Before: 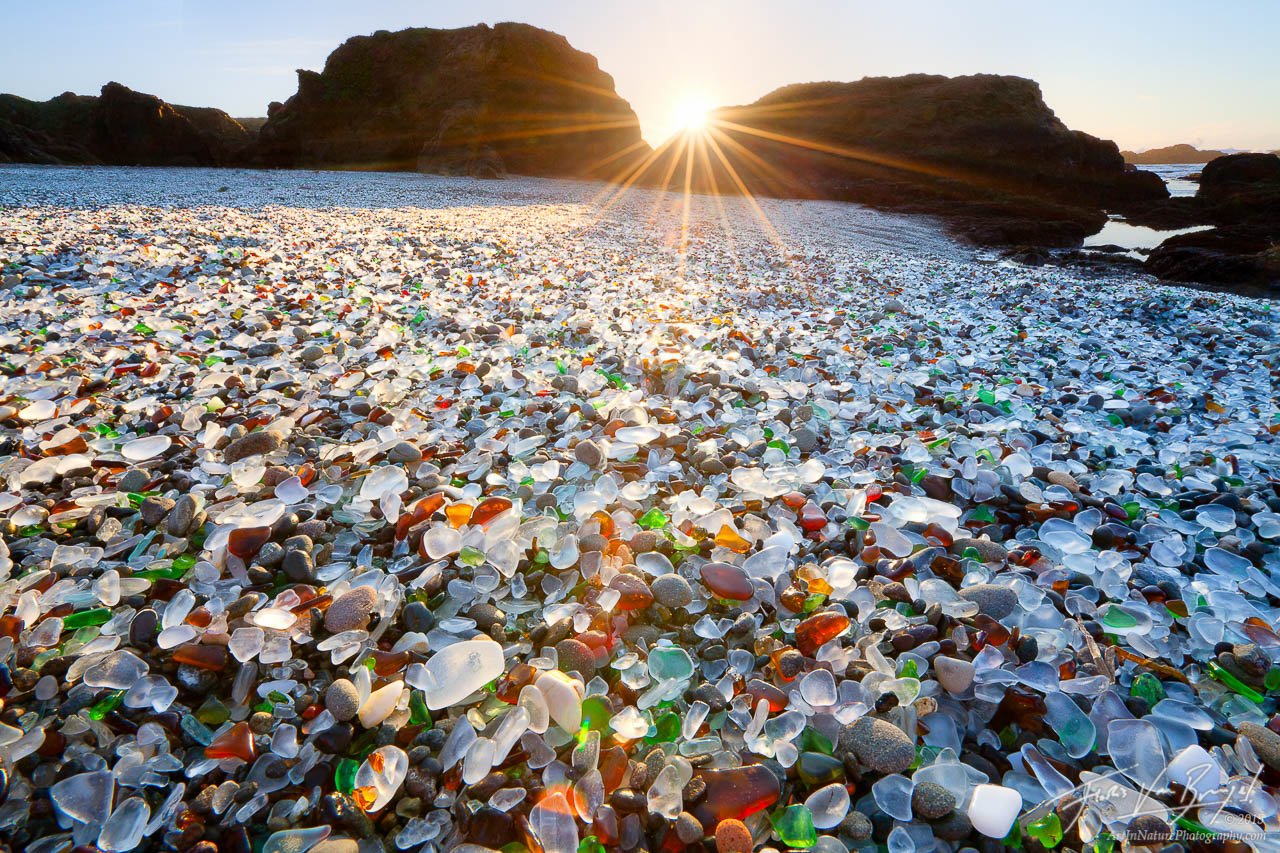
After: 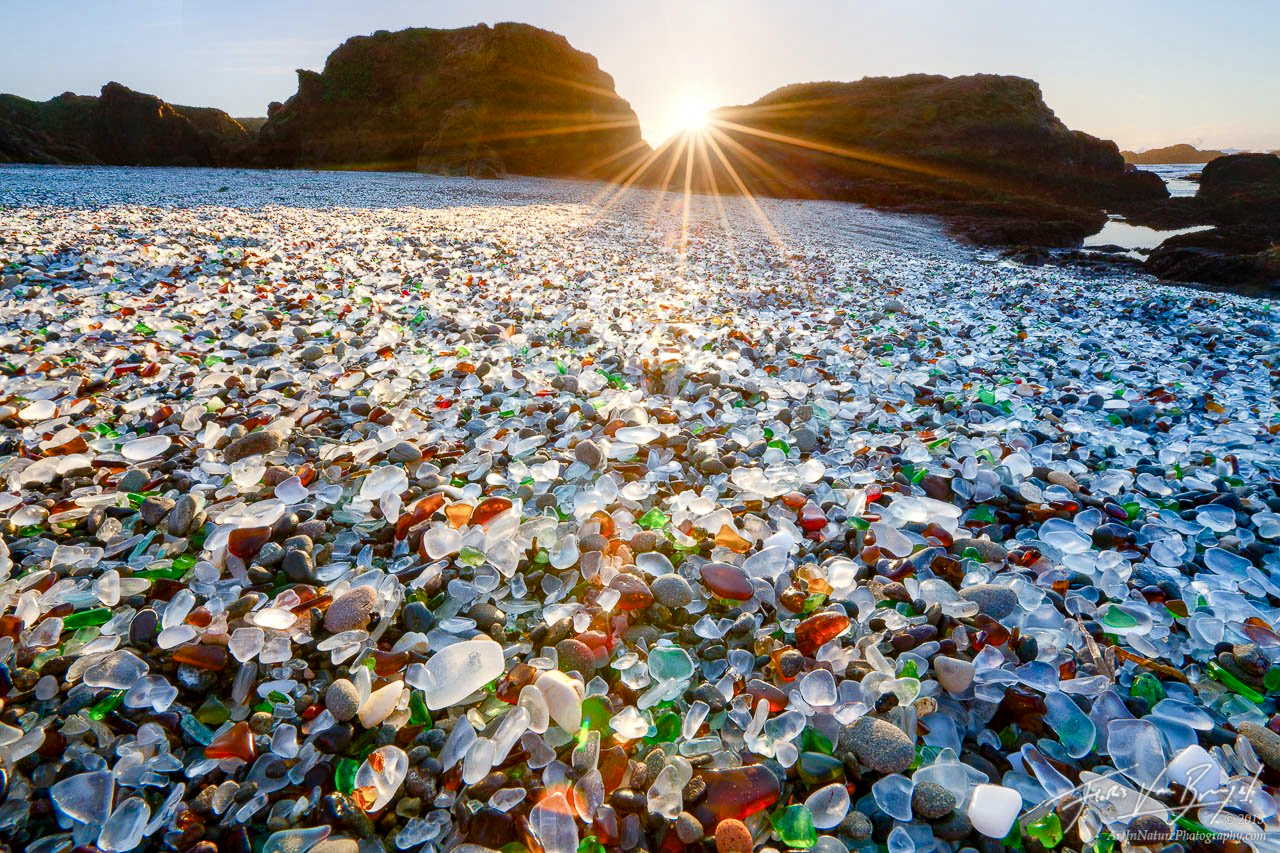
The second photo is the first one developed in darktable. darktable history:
color balance rgb: shadows lift › chroma 2.004%, shadows lift › hue 217.97°, perceptual saturation grading › global saturation 20%, perceptual saturation grading › highlights -49.116%, perceptual saturation grading › shadows 24.88%, global vibrance 20%
local contrast: on, module defaults
